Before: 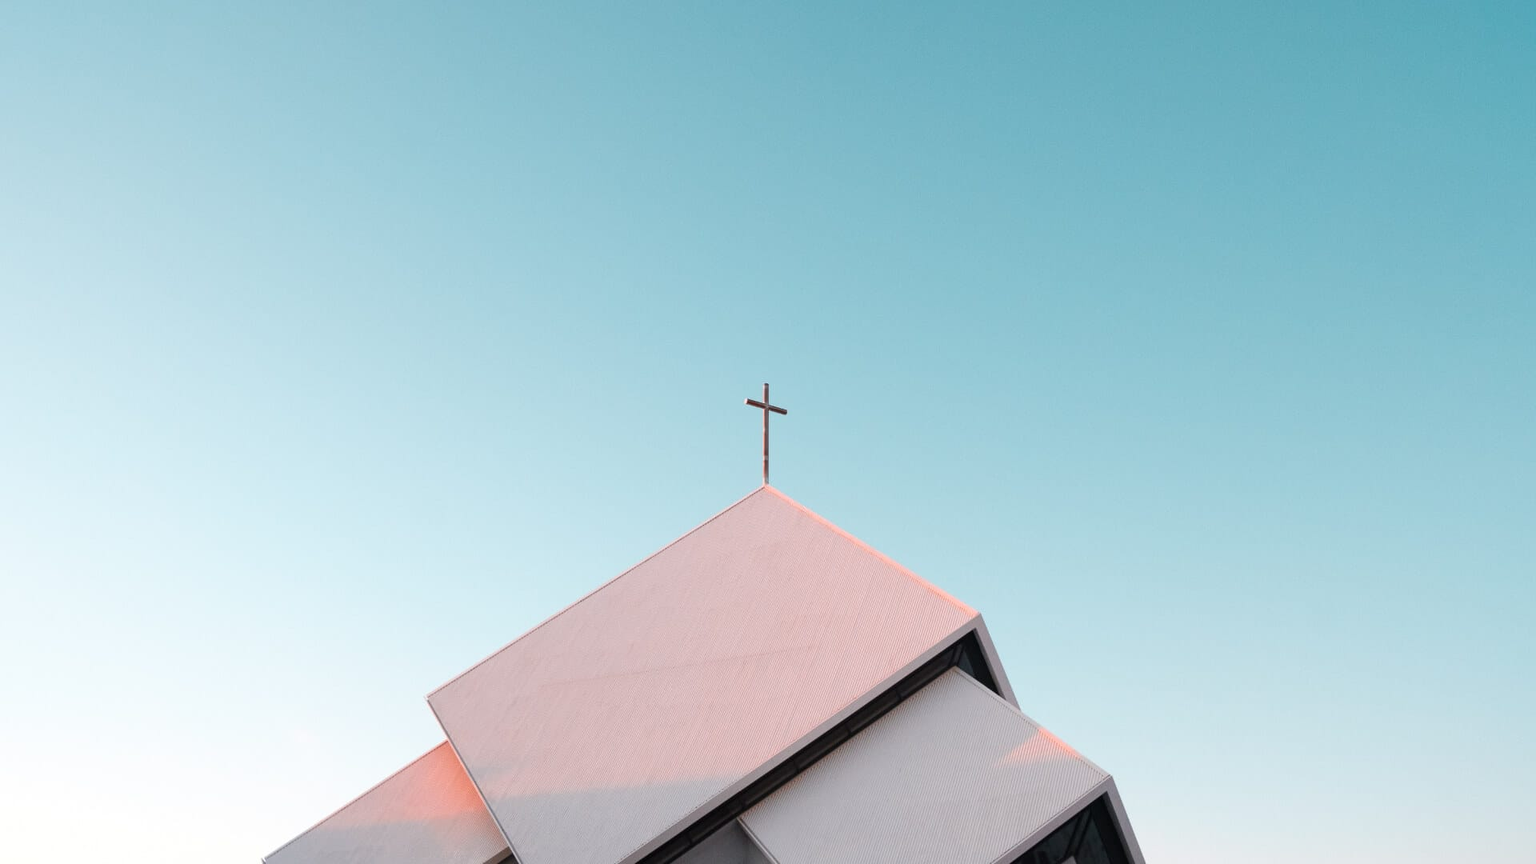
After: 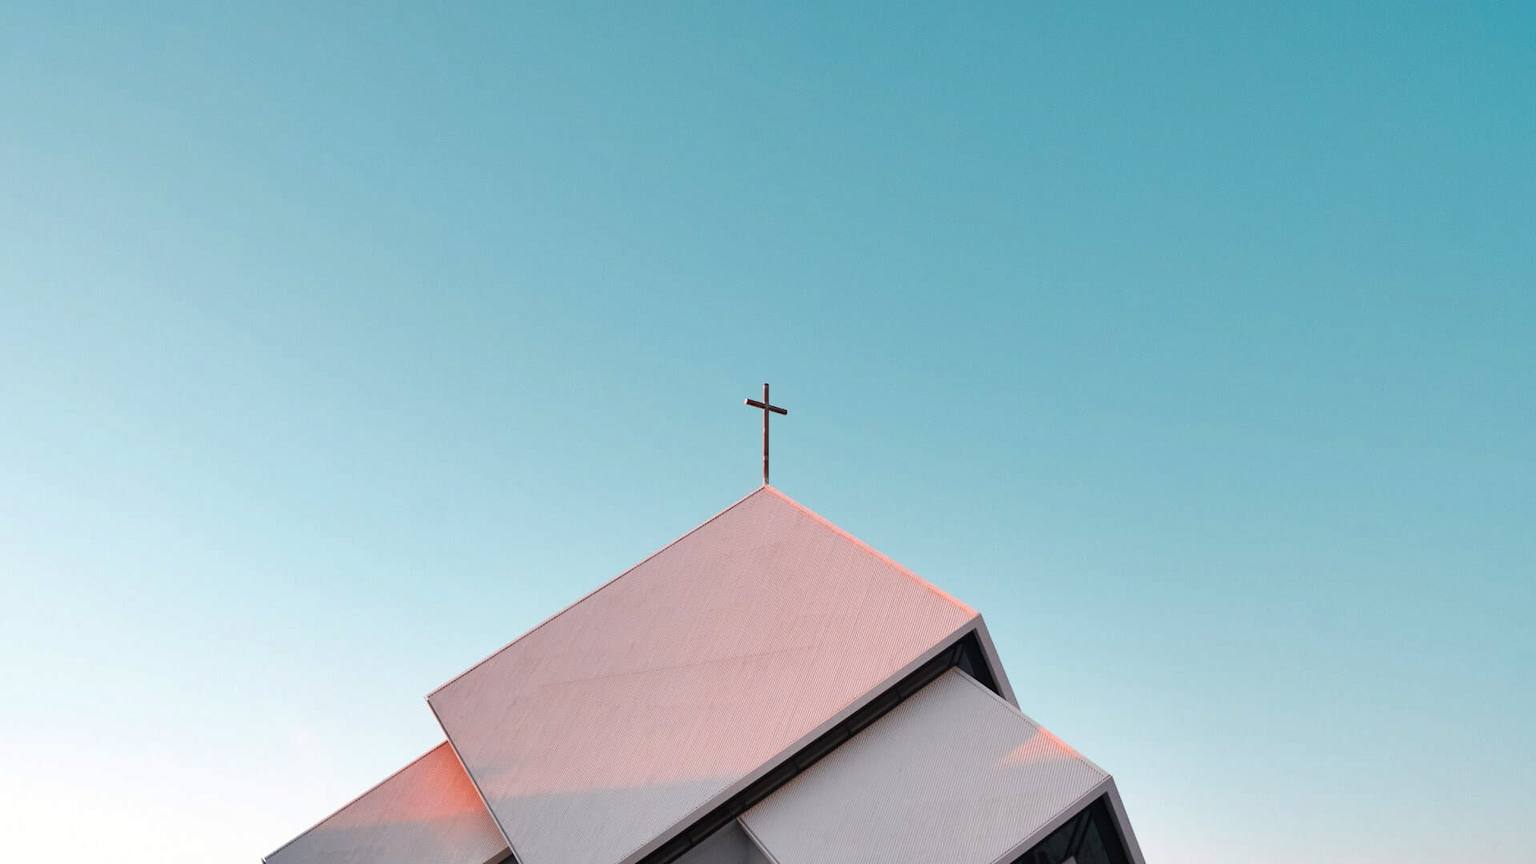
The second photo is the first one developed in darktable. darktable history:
contrast brightness saturation: saturation 0.1
shadows and highlights: low approximation 0.01, soften with gaussian
